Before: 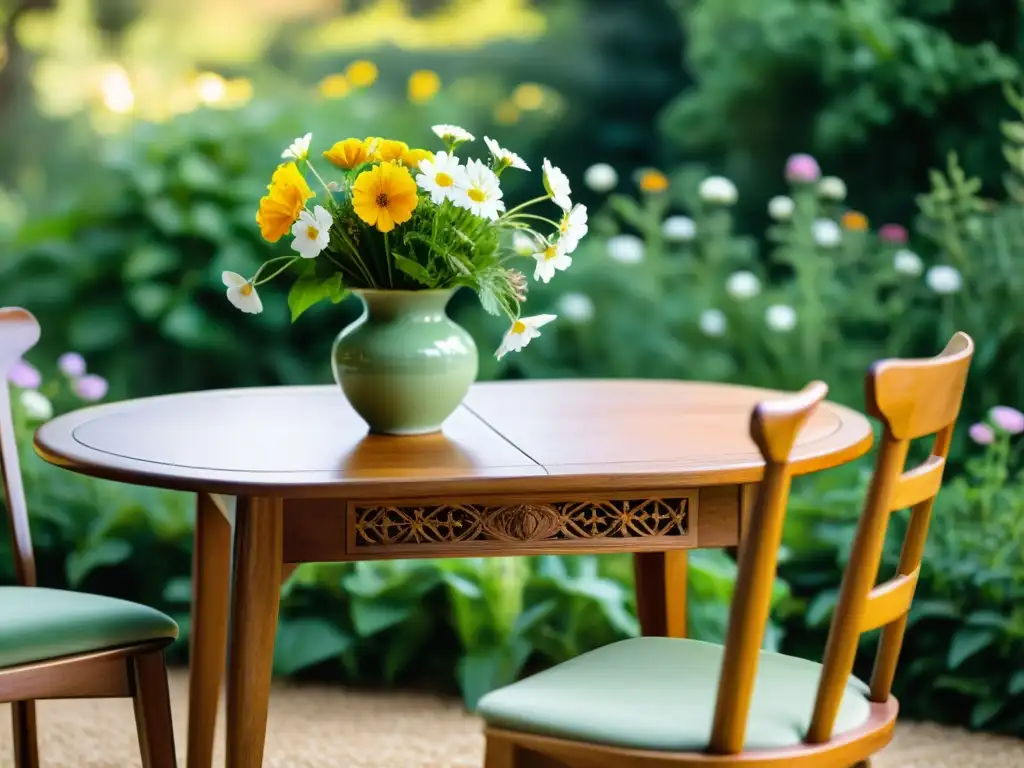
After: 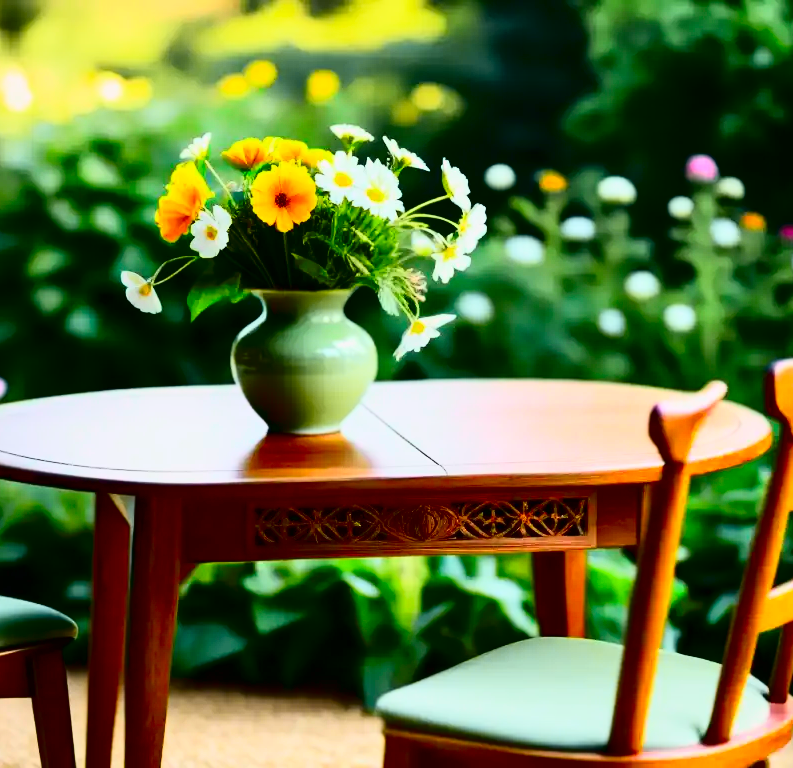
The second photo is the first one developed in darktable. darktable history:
exposure: black level correction 0, compensate exposure bias true, compensate highlight preservation false
crop: left 9.88%, right 12.664%
contrast brightness saturation: contrast 0.24, brightness -0.24, saturation 0.14
tone curve: curves: ch0 [(0, 0.005) (0.103, 0.097) (0.18, 0.22) (0.378, 0.482) (0.504, 0.631) (0.663, 0.801) (0.834, 0.914) (1, 0.971)]; ch1 [(0, 0) (0.172, 0.123) (0.324, 0.253) (0.396, 0.388) (0.478, 0.461) (0.499, 0.498) (0.522, 0.528) (0.604, 0.692) (0.704, 0.818) (1, 1)]; ch2 [(0, 0) (0.411, 0.424) (0.496, 0.5) (0.515, 0.519) (0.555, 0.585) (0.628, 0.703) (1, 1)], color space Lab, independent channels, preserve colors none
